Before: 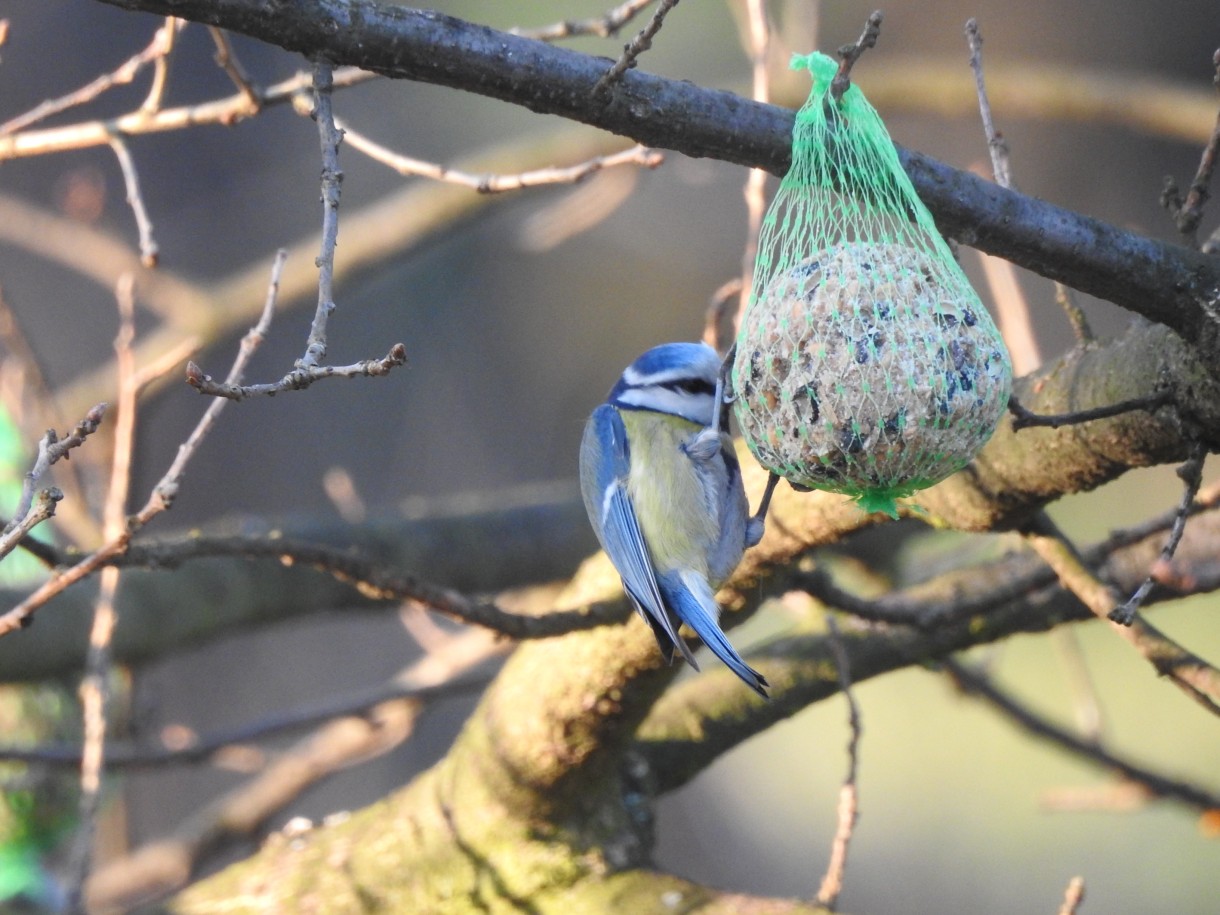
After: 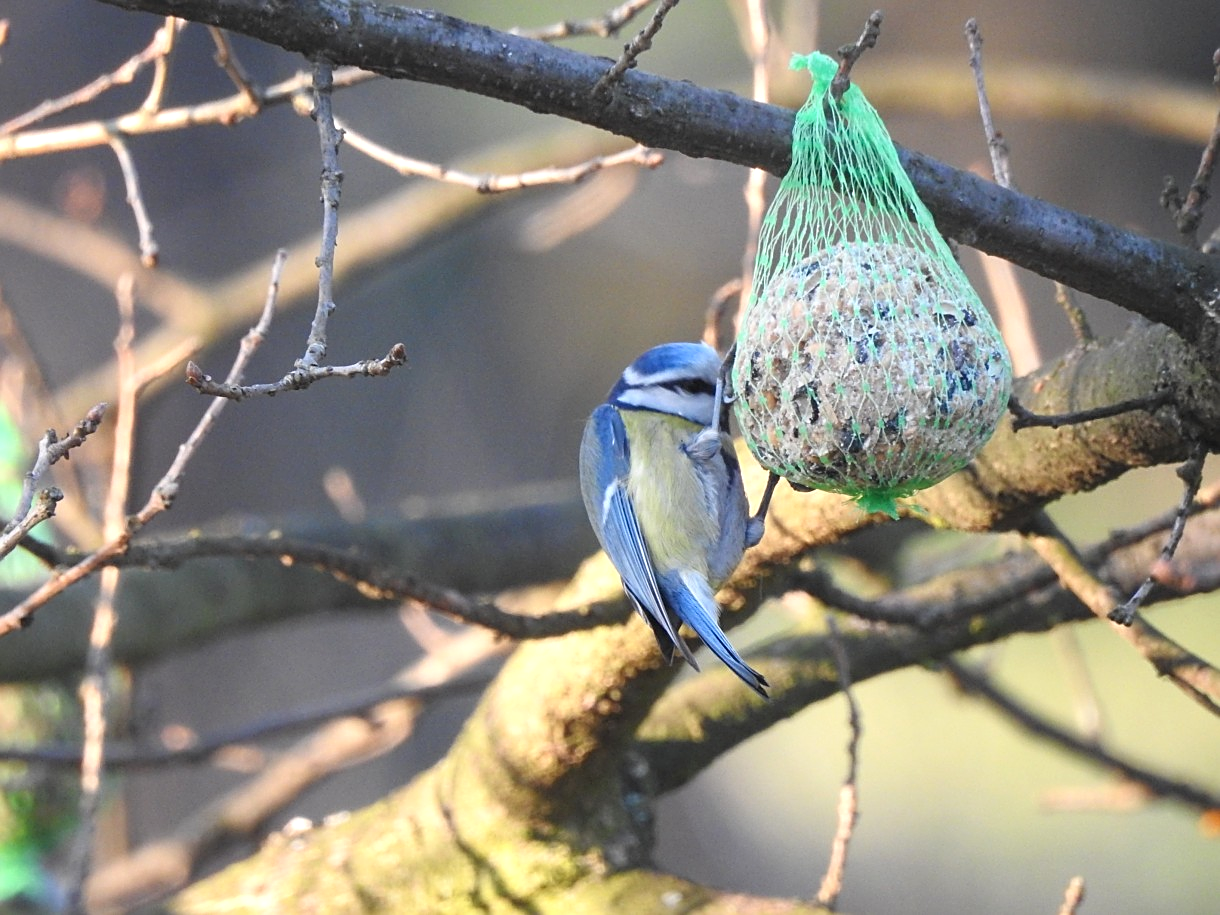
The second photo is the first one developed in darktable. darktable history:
sharpen: on, module defaults
exposure: black level correction 0, exposure 0.2 EV, compensate exposure bias true, compensate highlight preservation false
